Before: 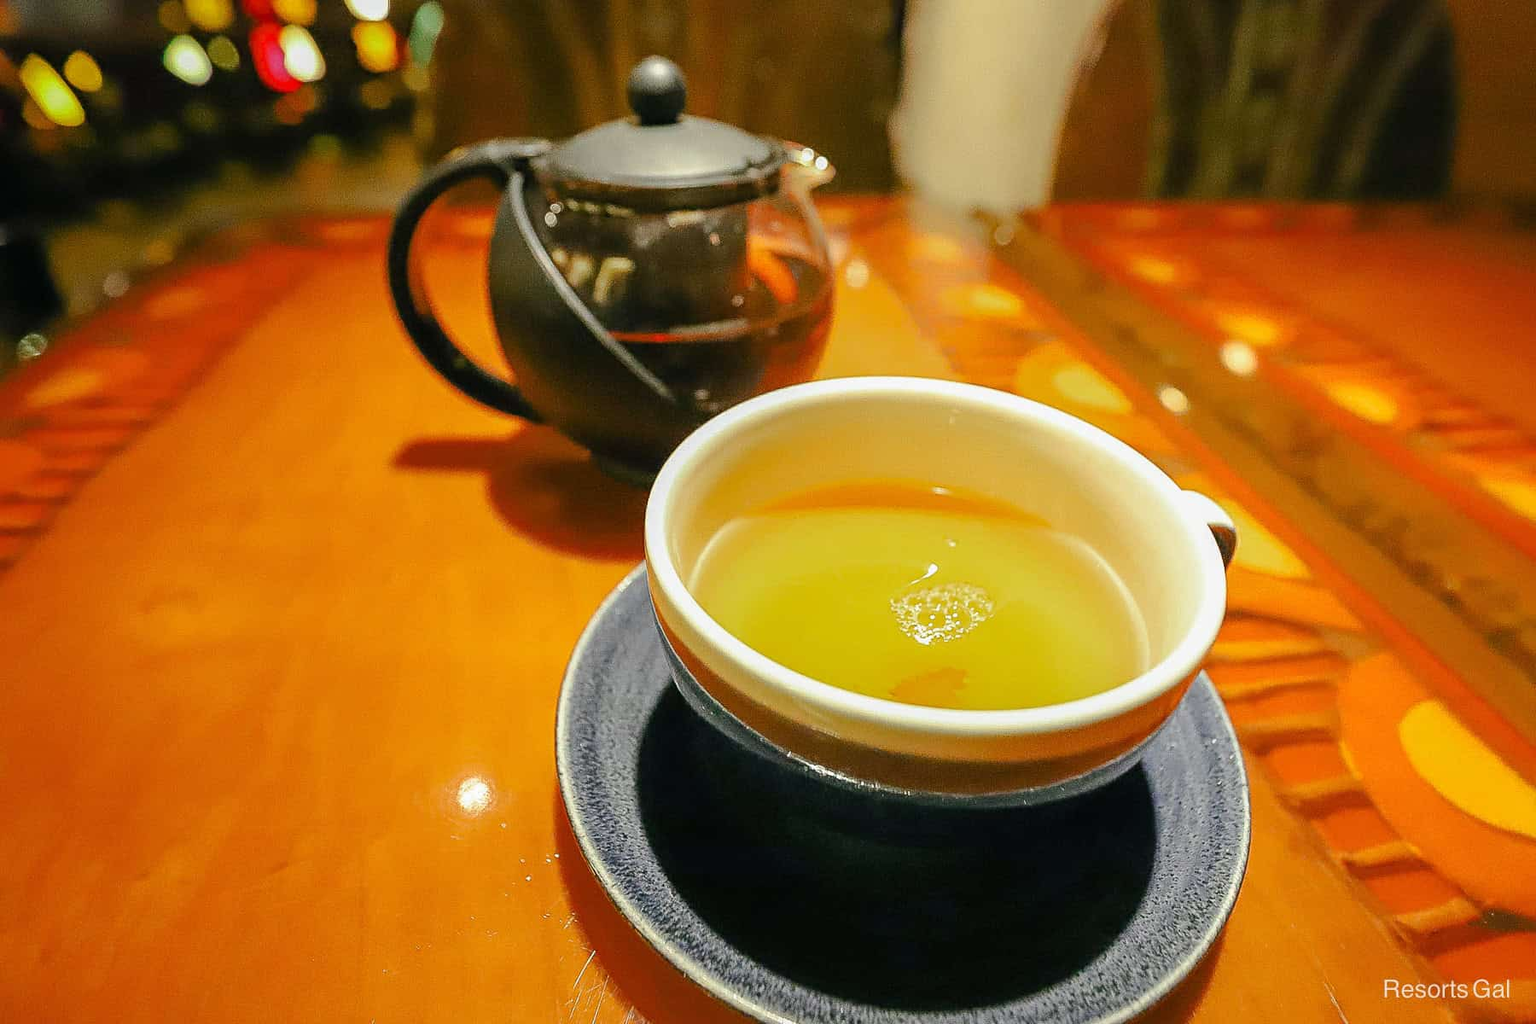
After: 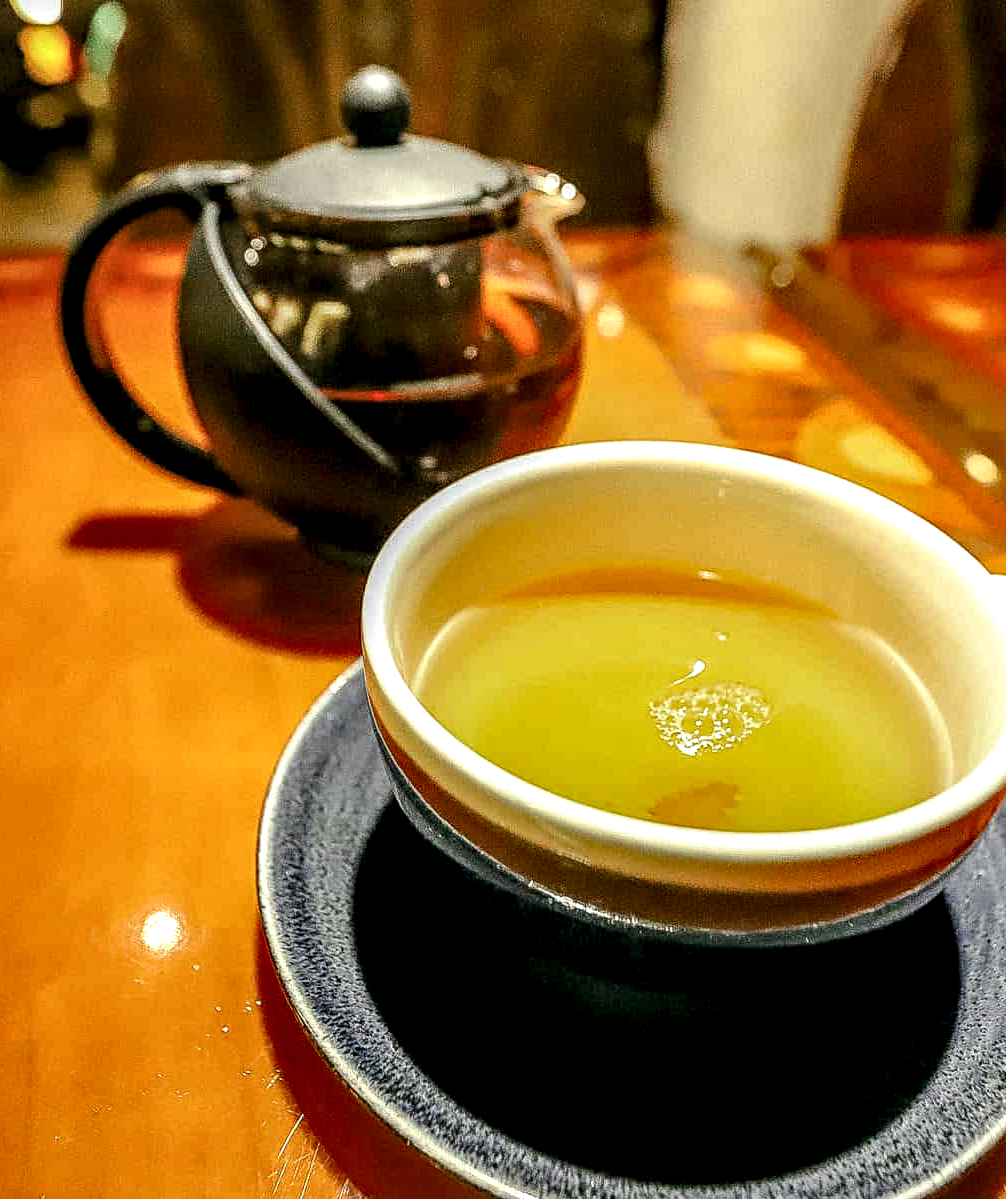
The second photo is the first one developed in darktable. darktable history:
crop: left 21.942%, right 22.116%, bottom 0.001%
local contrast: highlights 16%, detail 187%
contrast brightness saturation: contrast 0.08, saturation 0.022
